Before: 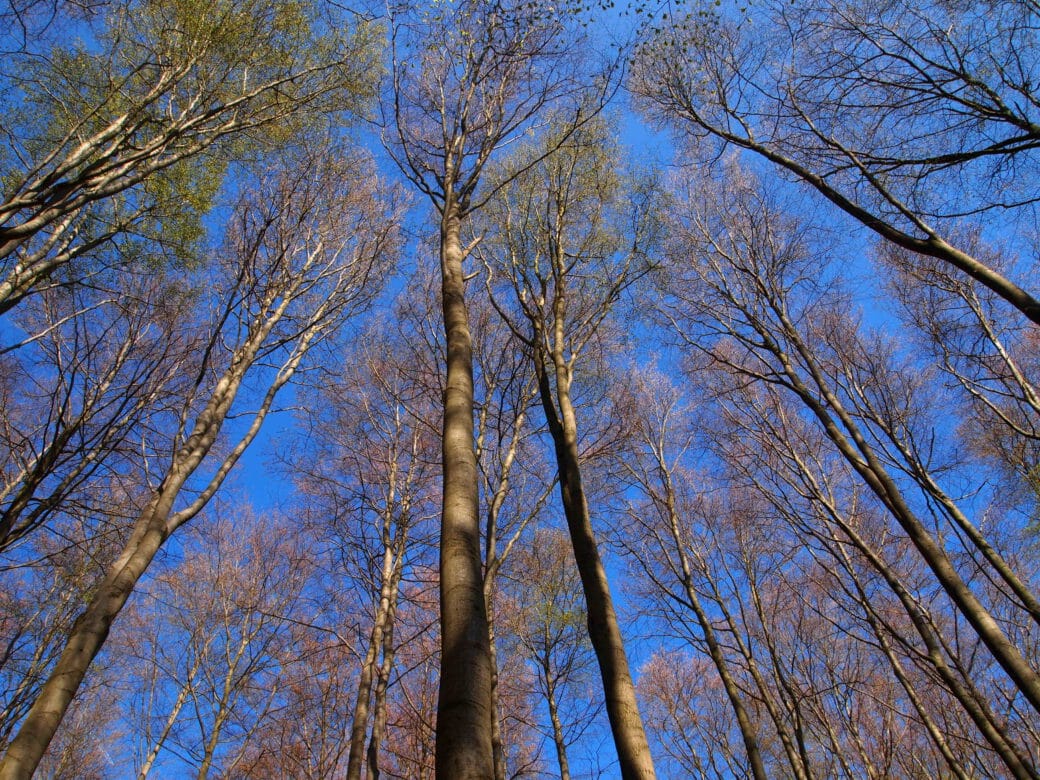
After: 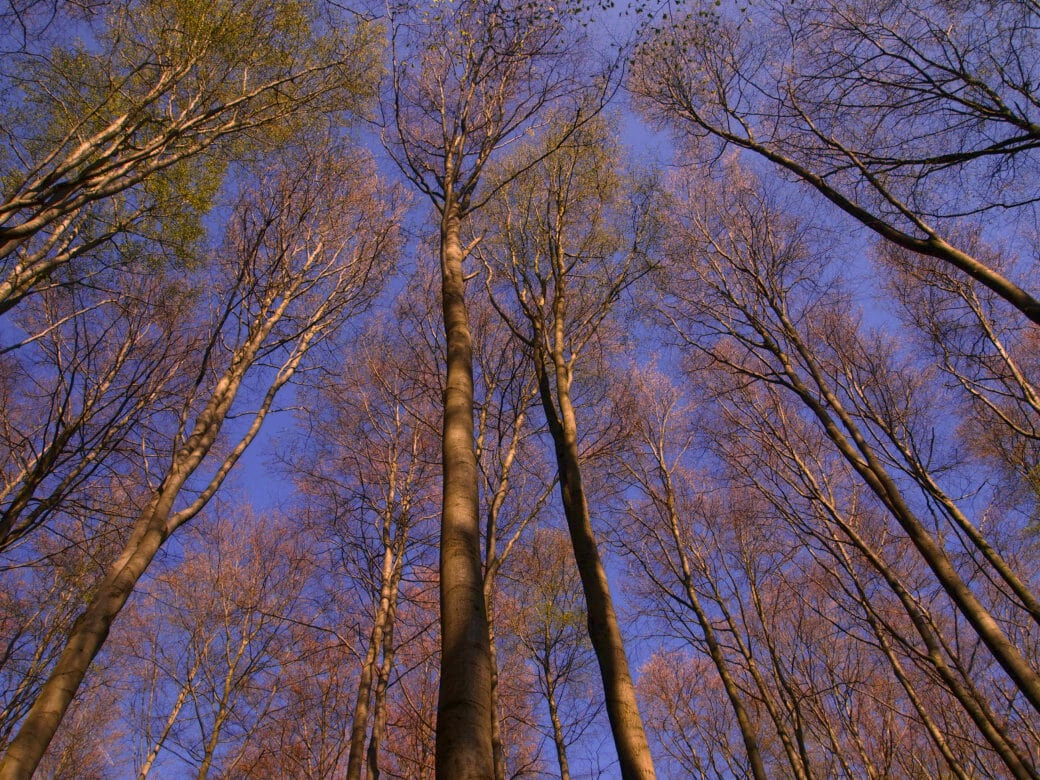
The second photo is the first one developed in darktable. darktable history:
color correction: highlights a* 21.47, highlights b* 19.93
tone equalizer: -8 EV 0.257 EV, -7 EV 0.387 EV, -6 EV 0.431 EV, -5 EV 0.268 EV, -3 EV -0.281 EV, -2 EV -0.427 EV, -1 EV -0.407 EV, +0 EV -0.235 EV
